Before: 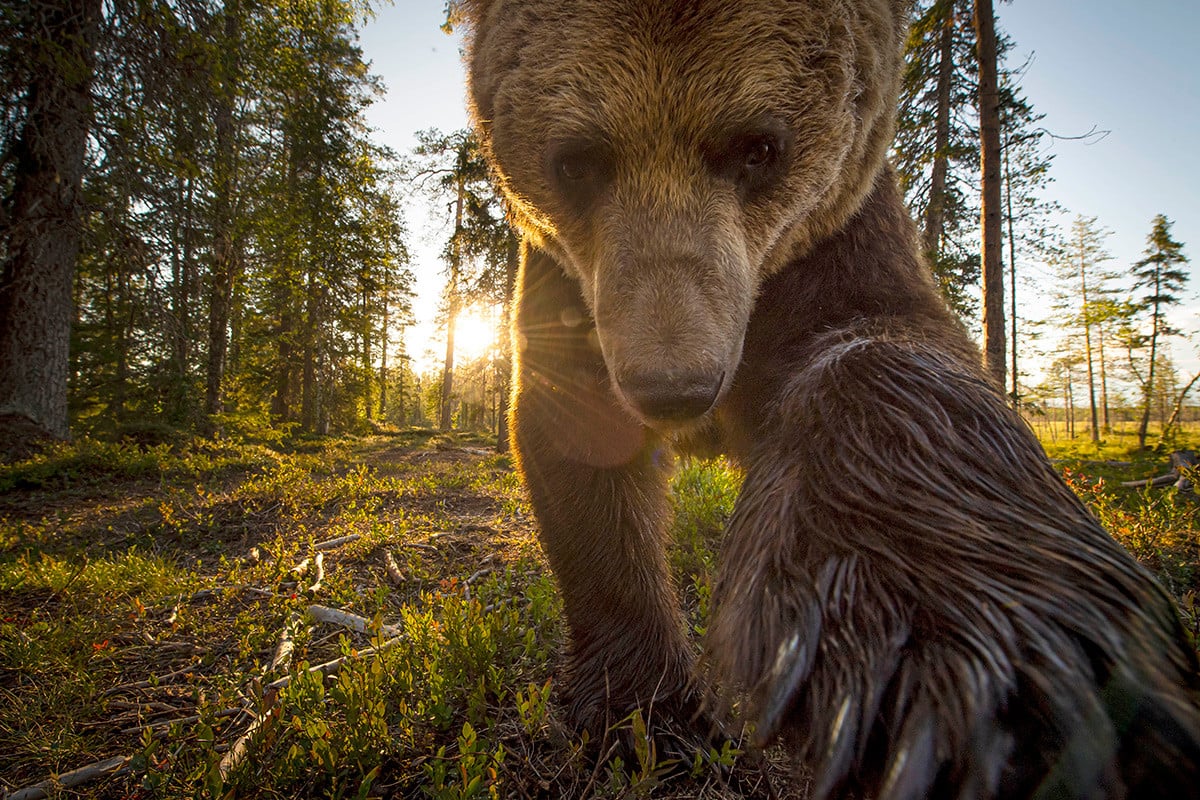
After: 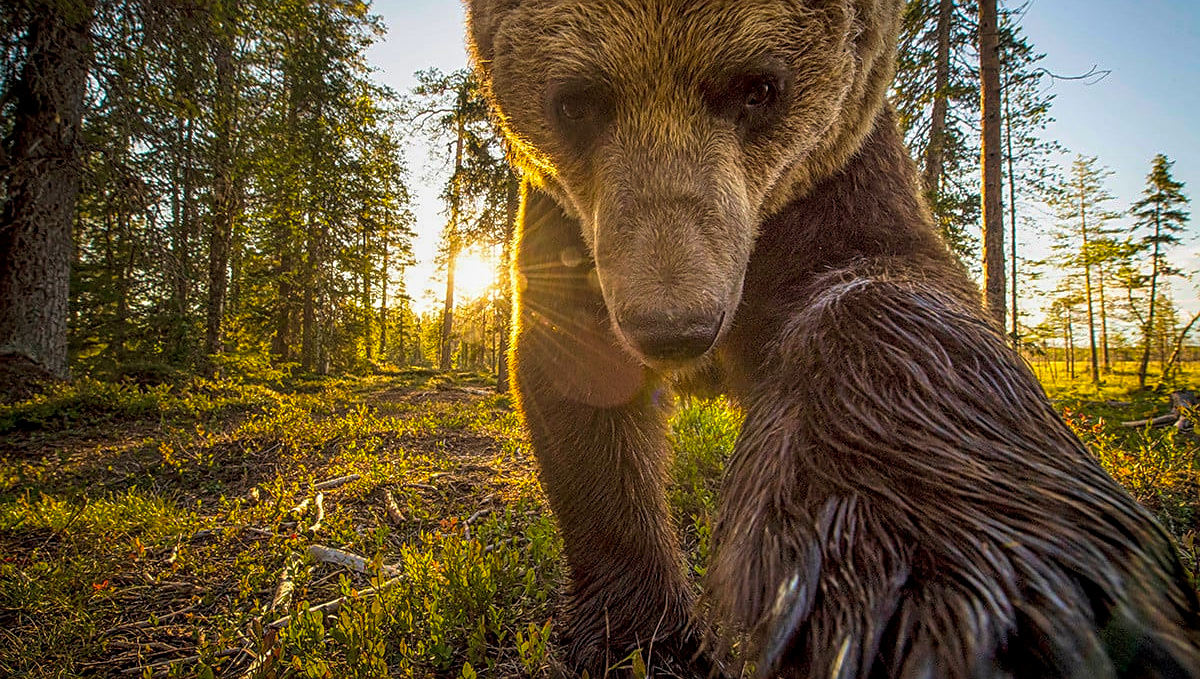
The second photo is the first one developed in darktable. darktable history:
velvia: on, module defaults
sharpen: on, module defaults
crop: top 7.567%, bottom 7.446%
color balance rgb: linear chroma grading › shadows -30.295%, linear chroma grading › global chroma 35.46%, perceptual saturation grading › global saturation 0.91%, global vibrance 9.82%
local contrast: highlights 4%, shadows 0%, detail 133%
